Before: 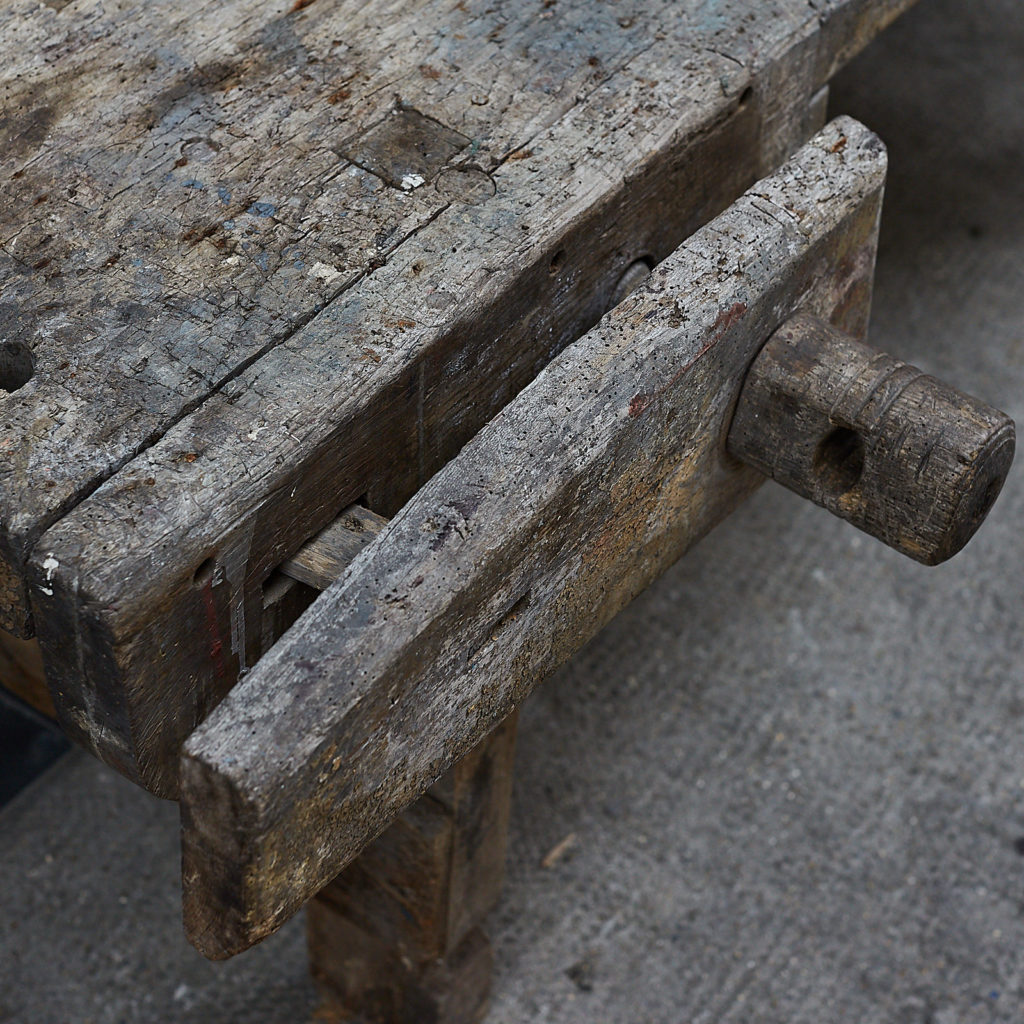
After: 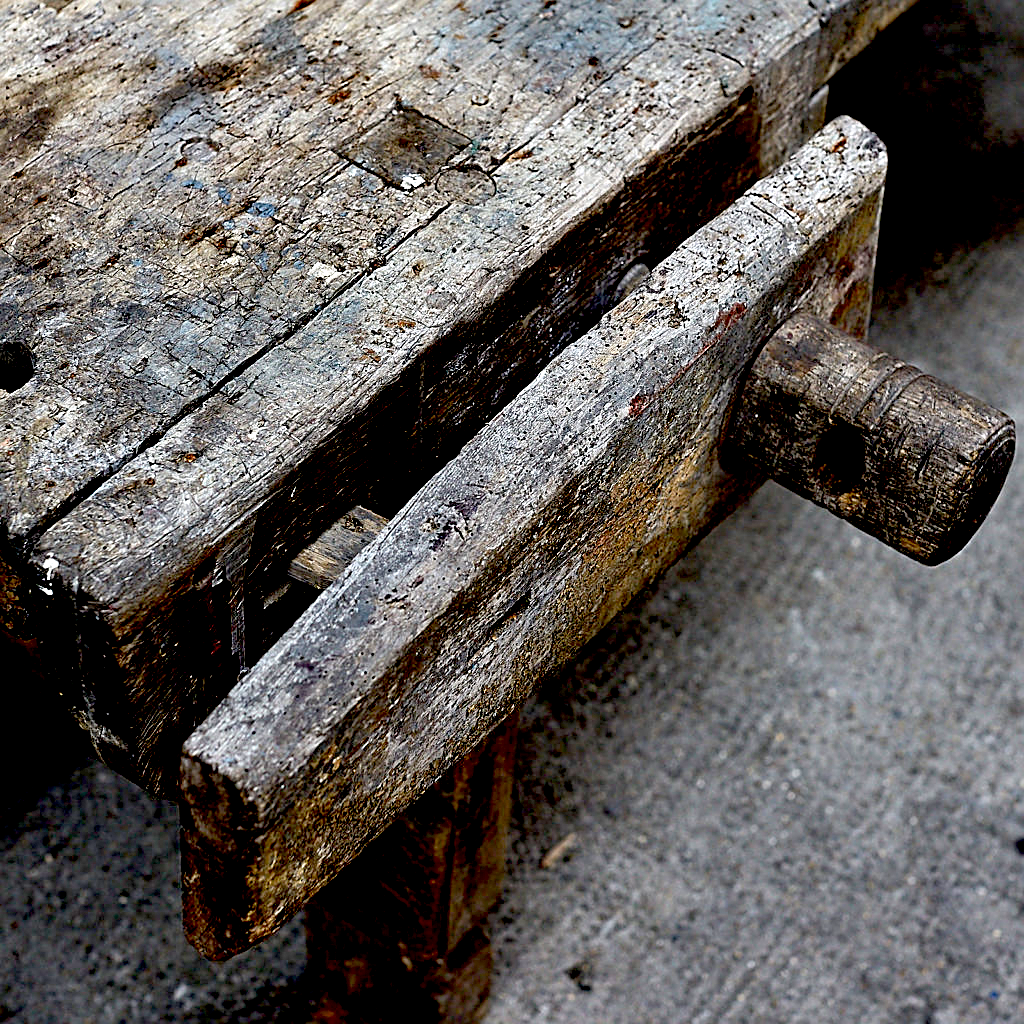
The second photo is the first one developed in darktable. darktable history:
exposure: black level correction 0.035, exposure 0.9 EV, compensate highlight preservation false
sharpen: on, module defaults
